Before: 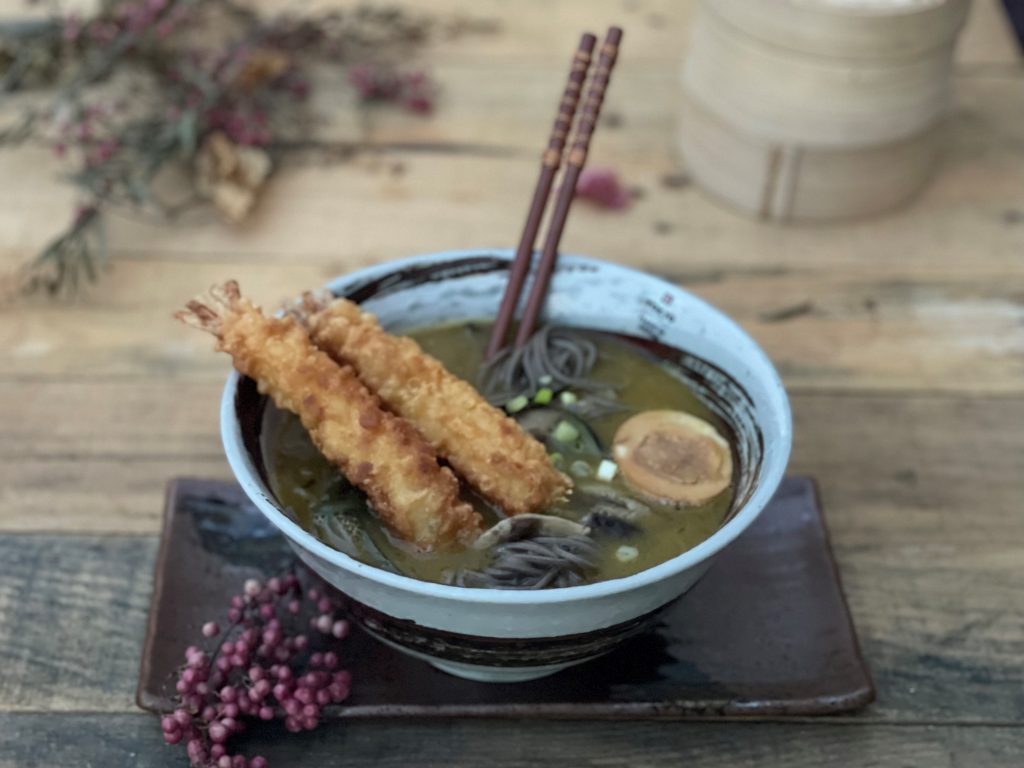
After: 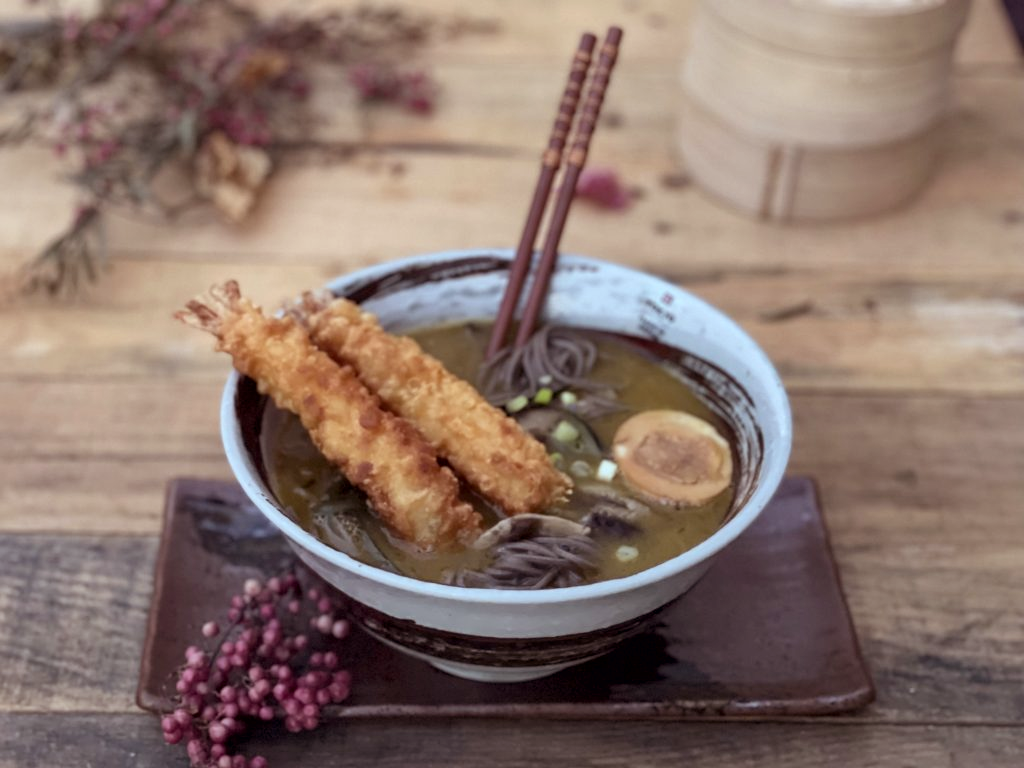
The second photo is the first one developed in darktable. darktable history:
rgb levels: mode RGB, independent channels, levels [[0, 0.474, 1], [0, 0.5, 1], [0, 0.5, 1]]
local contrast: mode bilateral grid, contrast 20, coarseness 50, detail 120%, midtone range 0.2
